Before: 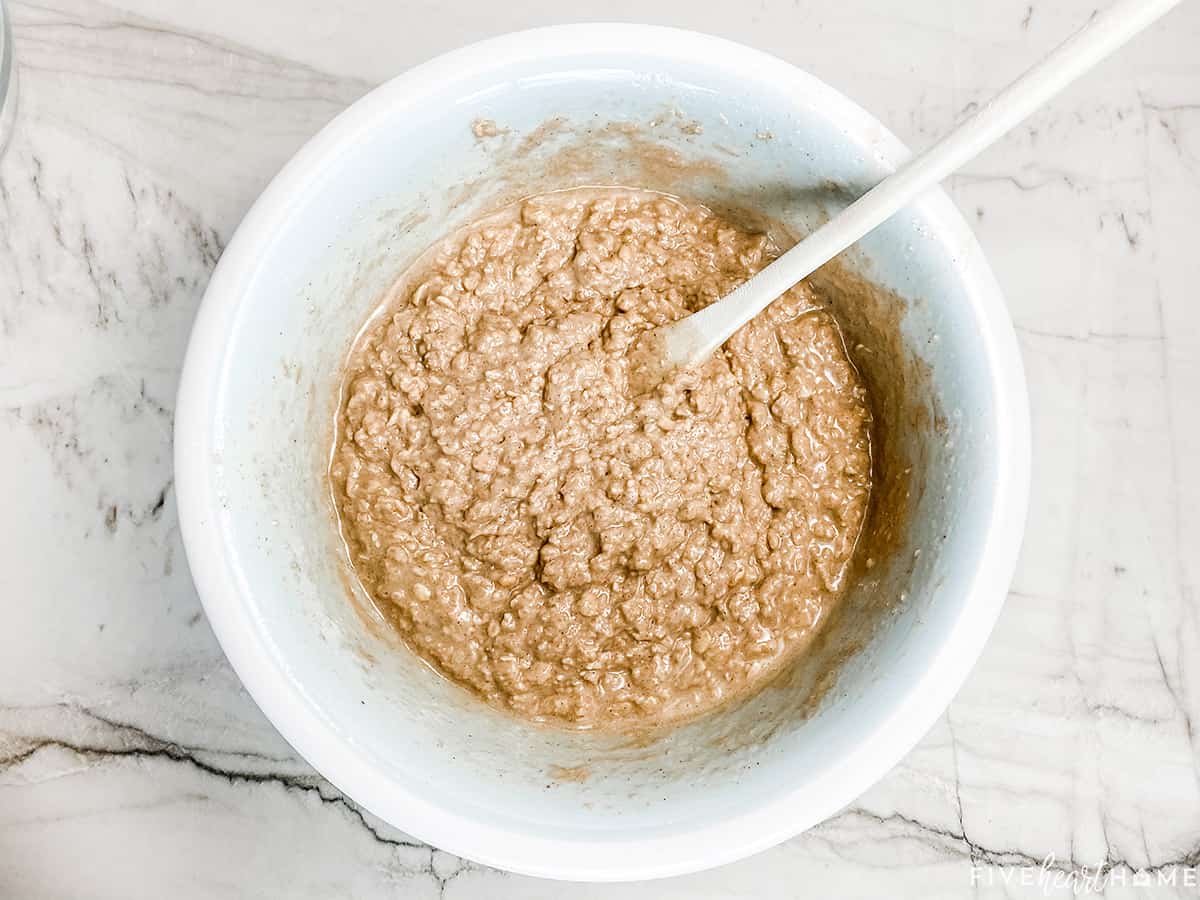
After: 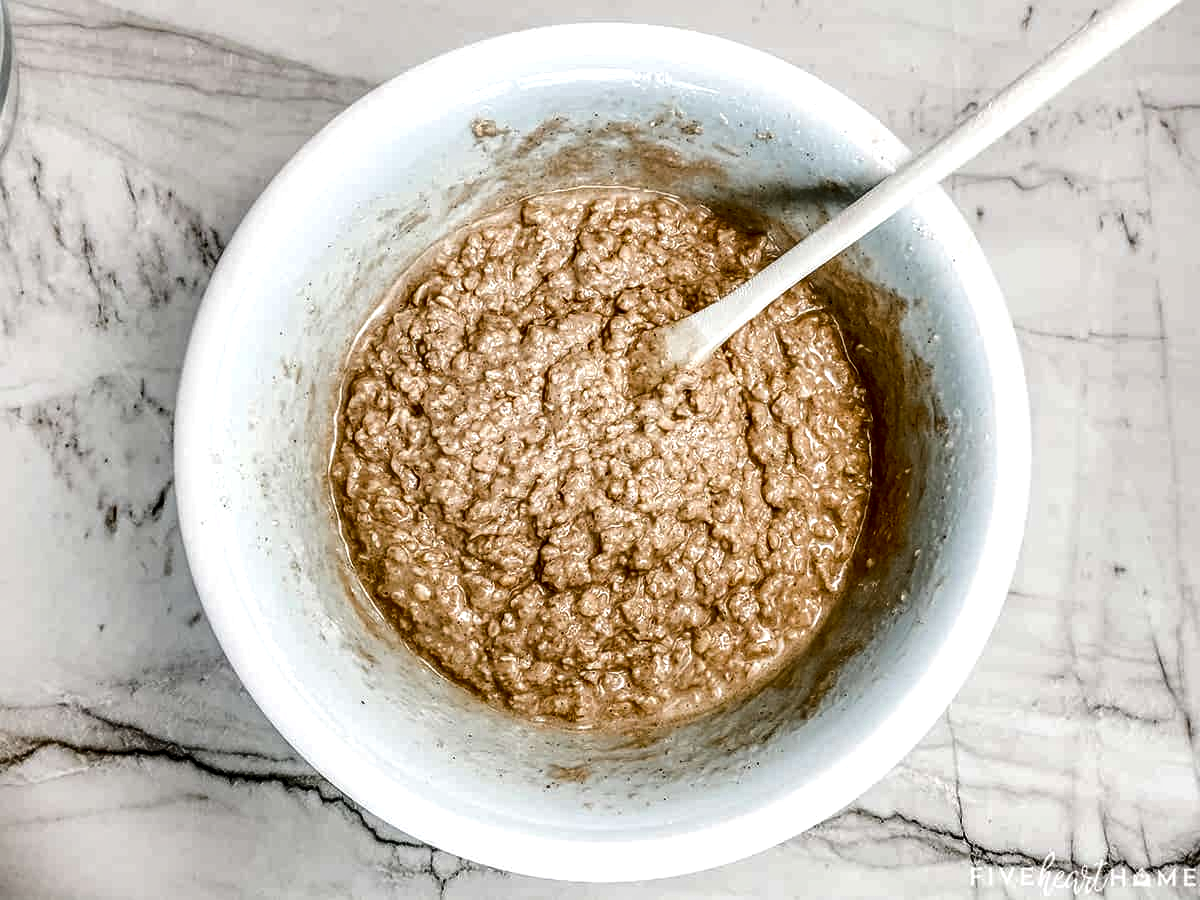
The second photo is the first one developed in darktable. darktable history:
shadows and highlights: low approximation 0.01, soften with gaussian
local contrast: highlights 60%, shadows 59%, detail 160%
